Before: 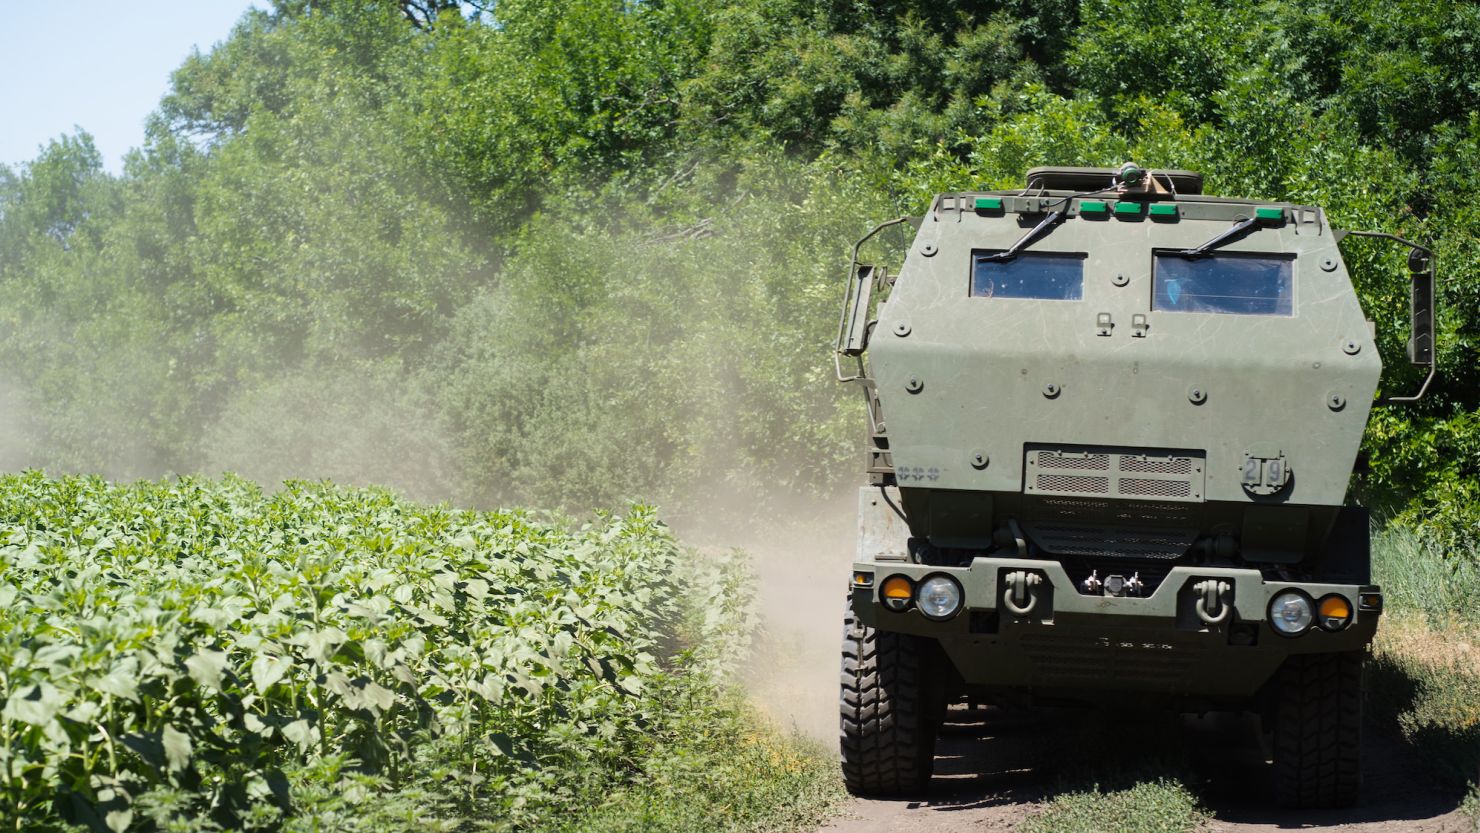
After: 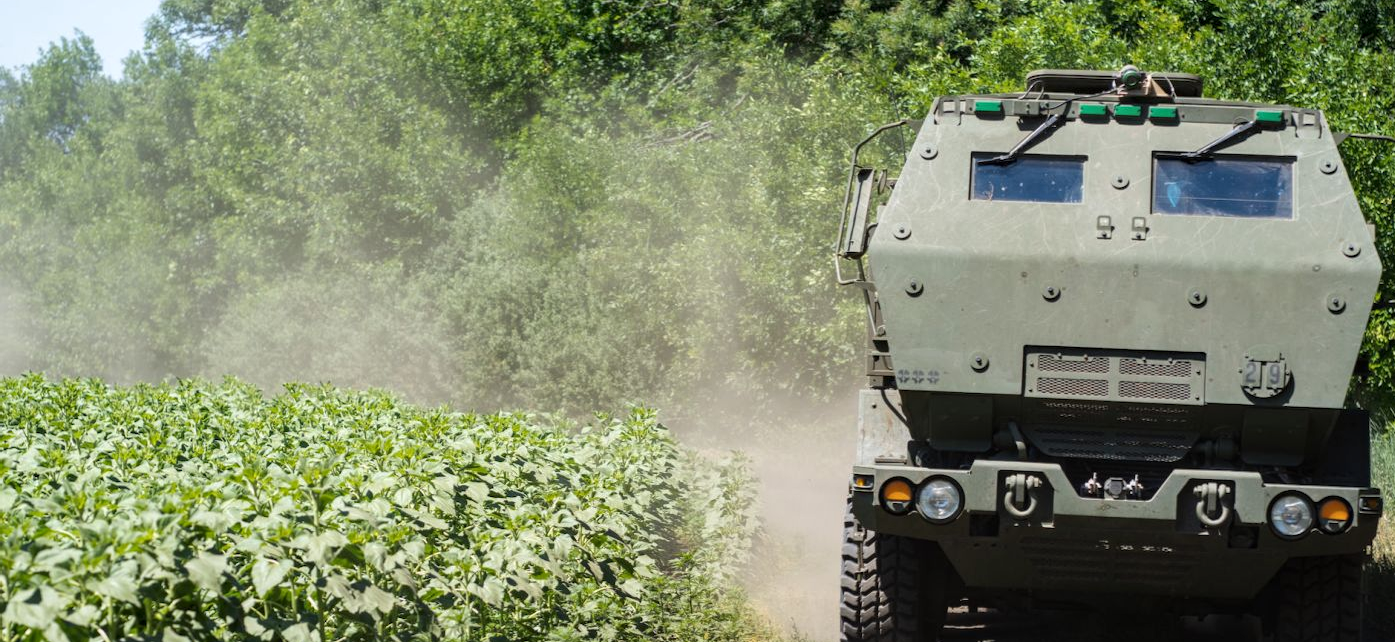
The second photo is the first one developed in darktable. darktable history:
local contrast: on, module defaults
crop and rotate: angle 0.03°, top 11.643%, right 5.651%, bottom 11.189%
